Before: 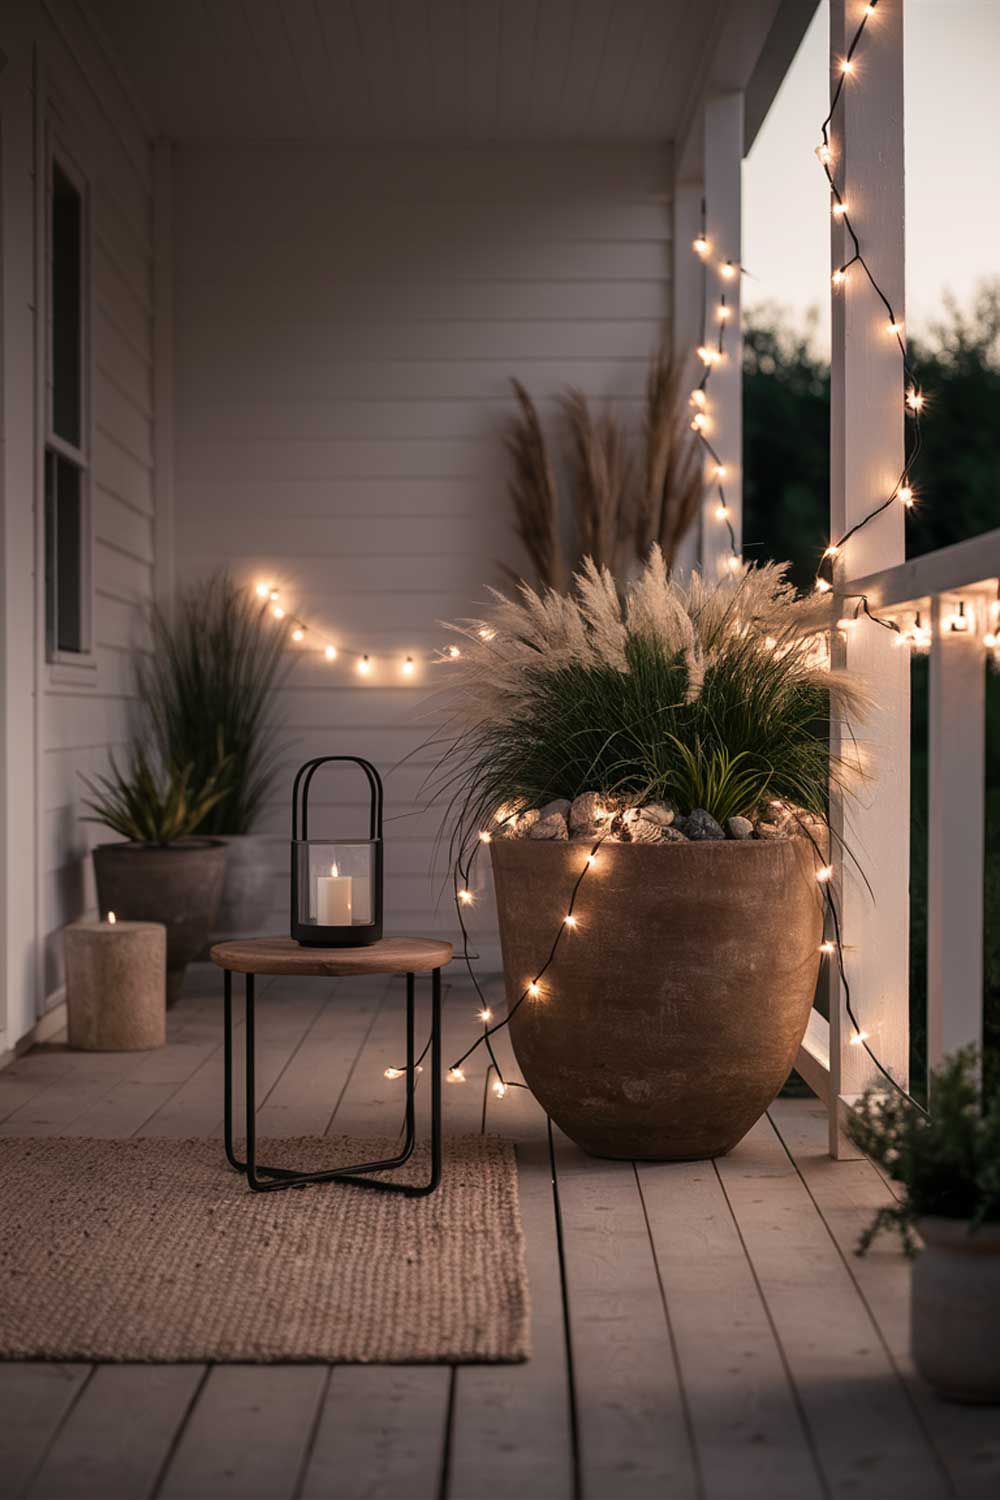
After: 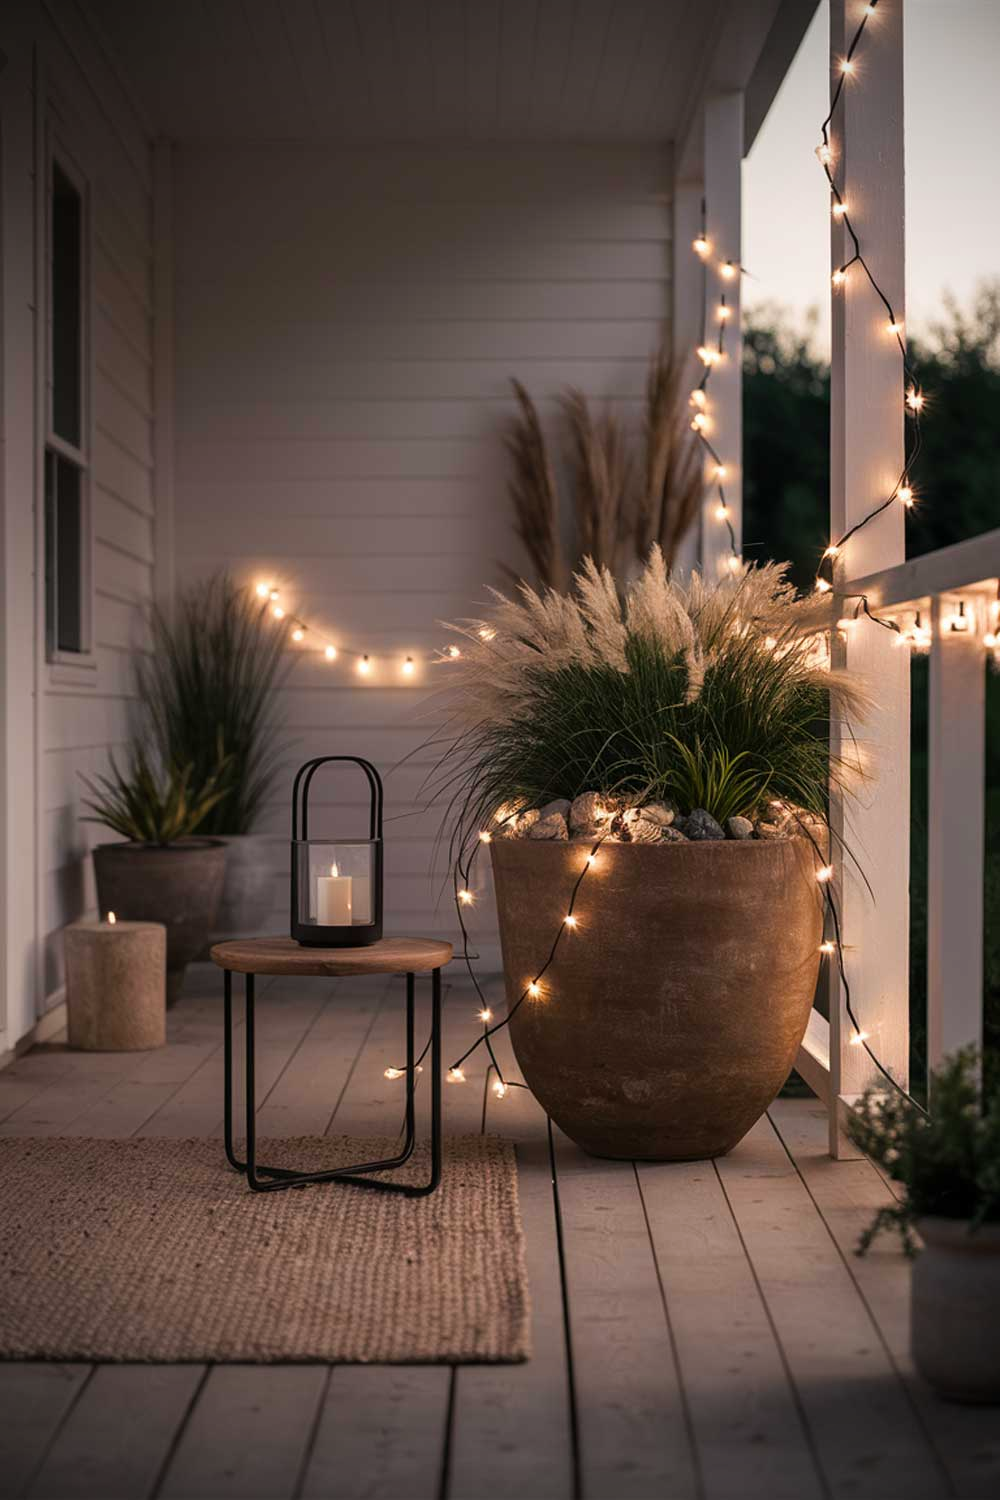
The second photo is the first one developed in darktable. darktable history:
color balance rgb: shadows fall-off 101%, linear chroma grading › mid-tones 7.63%, perceptual saturation grading › mid-tones 11.68%, mask middle-gray fulcrum 22.45%, global vibrance 10.11%, saturation formula JzAzBz (2021)
vignetting: unbound false
